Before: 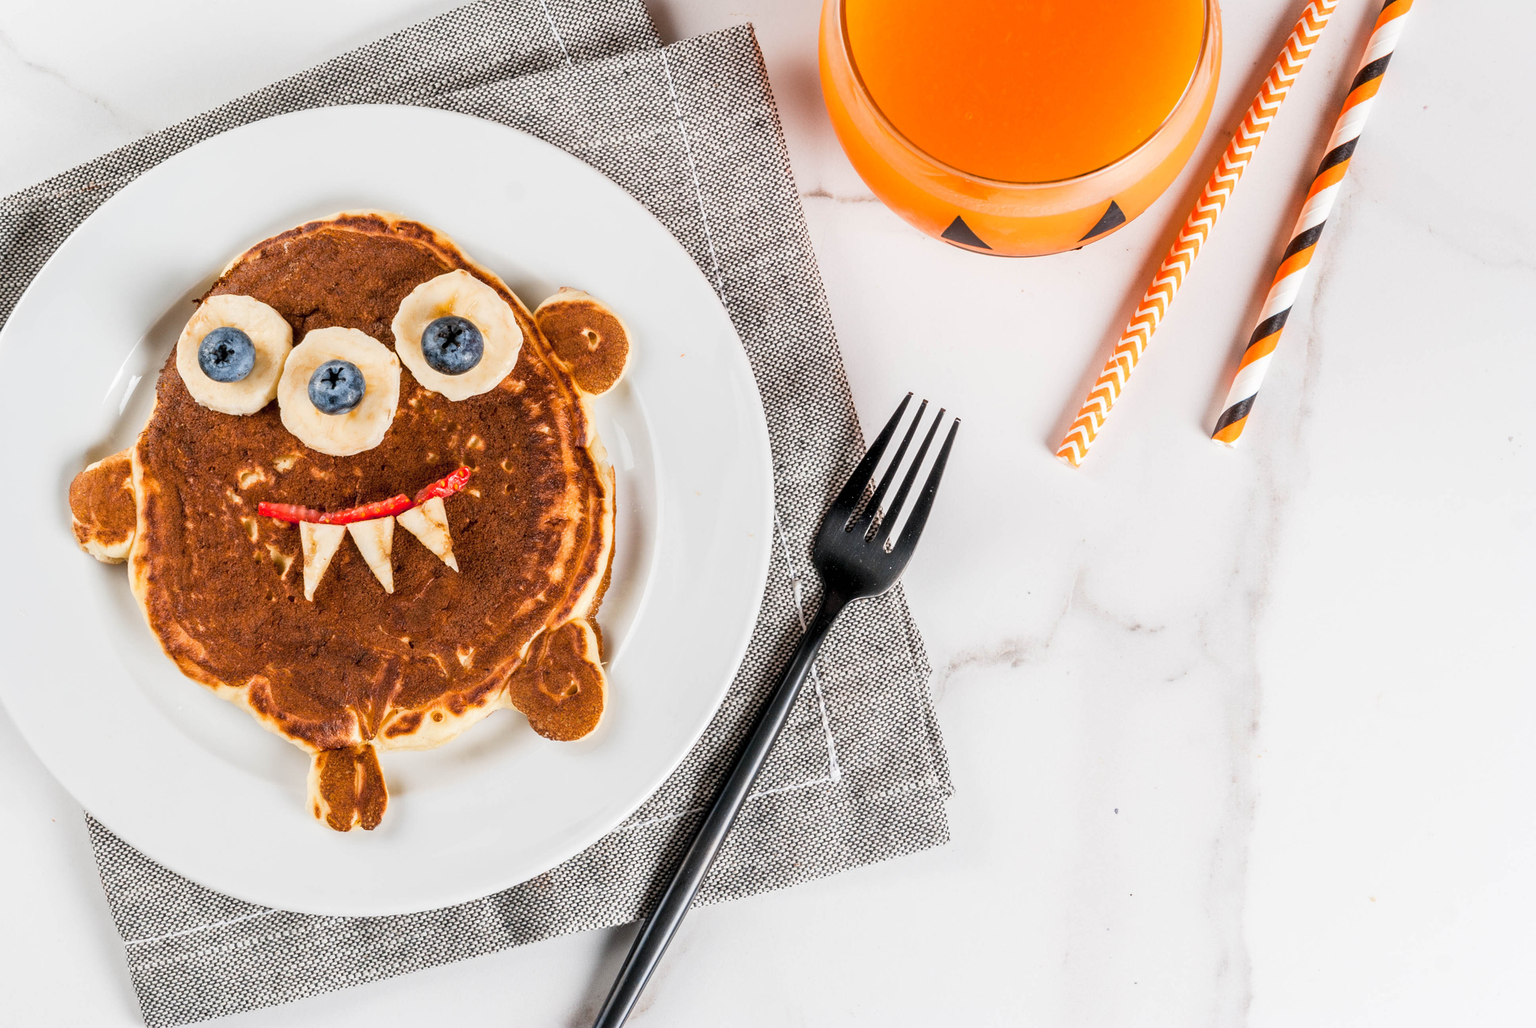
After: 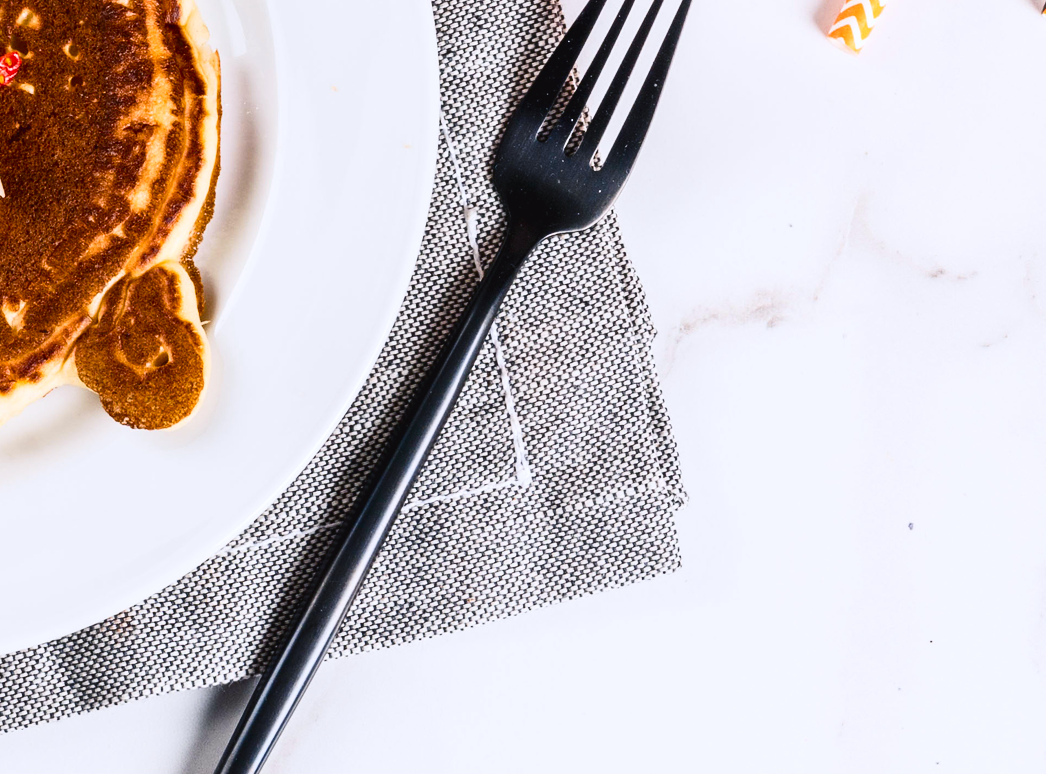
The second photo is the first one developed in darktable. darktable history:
crop: left 29.672%, top 41.786%, right 20.851%, bottom 3.487%
white balance: red 0.924, blue 1.095
contrast brightness saturation: contrast 0.28
color balance rgb: shadows lift › chroma 2%, shadows lift › hue 247.2°, power › chroma 0.3%, power › hue 25.2°, highlights gain › chroma 3%, highlights gain › hue 60°, global offset › luminance 0.75%, perceptual saturation grading › global saturation 20%, perceptual saturation grading › highlights -20%, perceptual saturation grading › shadows 30%, global vibrance 20%
